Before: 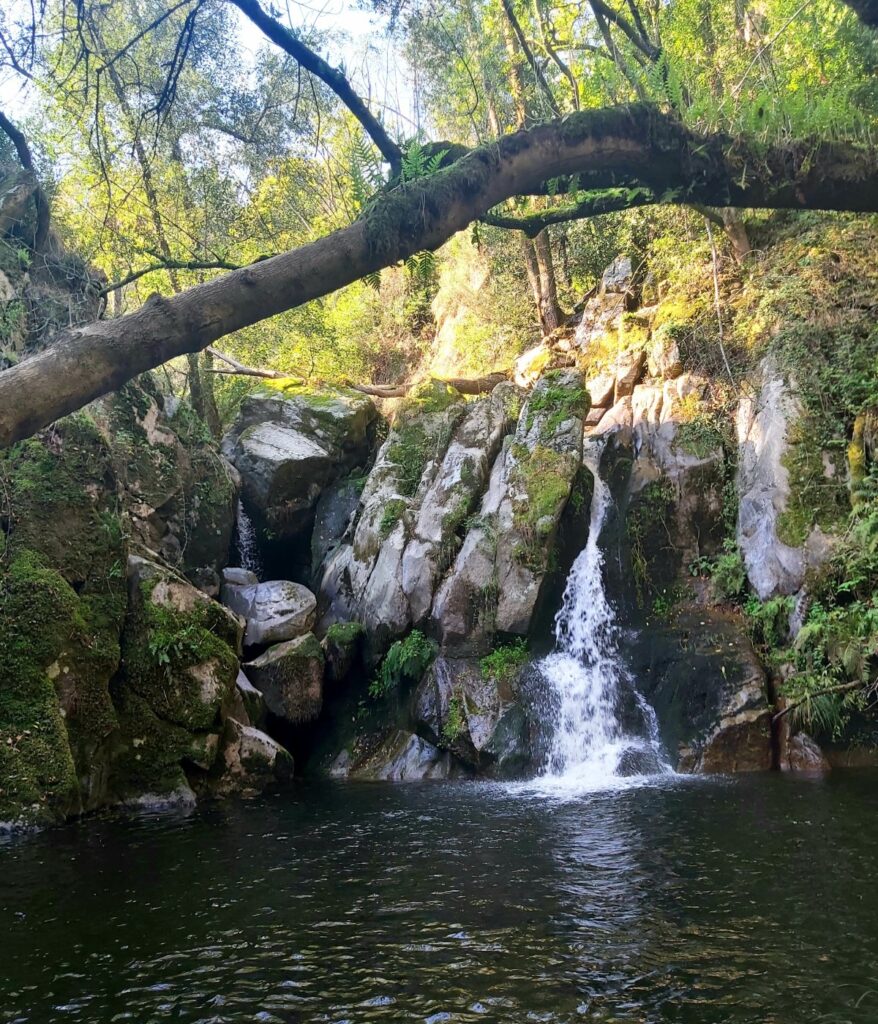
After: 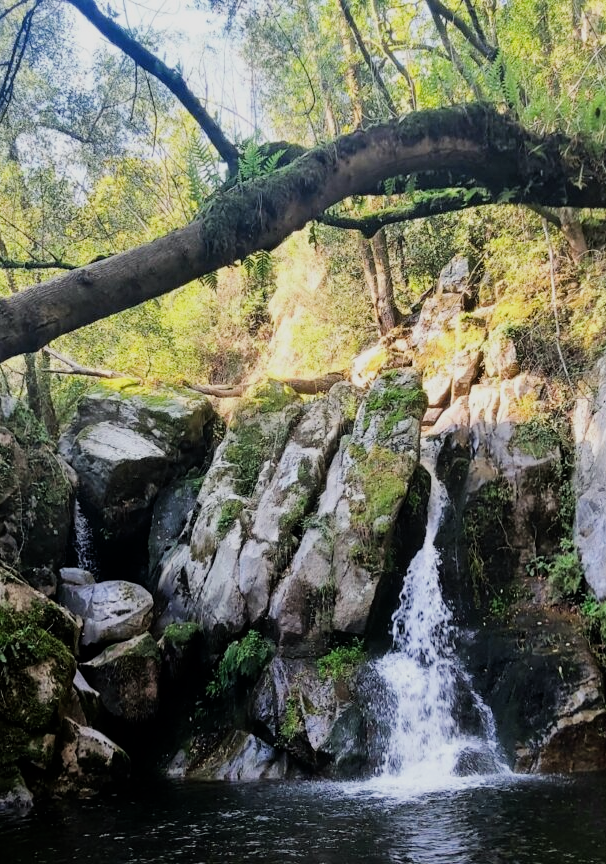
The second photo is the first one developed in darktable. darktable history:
crop: left 18.643%, right 12.129%, bottom 14.465%
filmic rgb: black relative exposure -7.65 EV, white relative exposure 4.56 EV, hardness 3.61, iterations of high-quality reconstruction 0
tone equalizer: -8 EV -0.39 EV, -7 EV -0.408 EV, -6 EV -0.343 EV, -5 EV -0.206 EV, -3 EV 0.2 EV, -2 EV 0.31 EV, -1 EV 0.413 EV, +0 EV 0.397 EV, edges refinement/feathering 500, mask exposure compensation -1.57 EV, preserve details no
